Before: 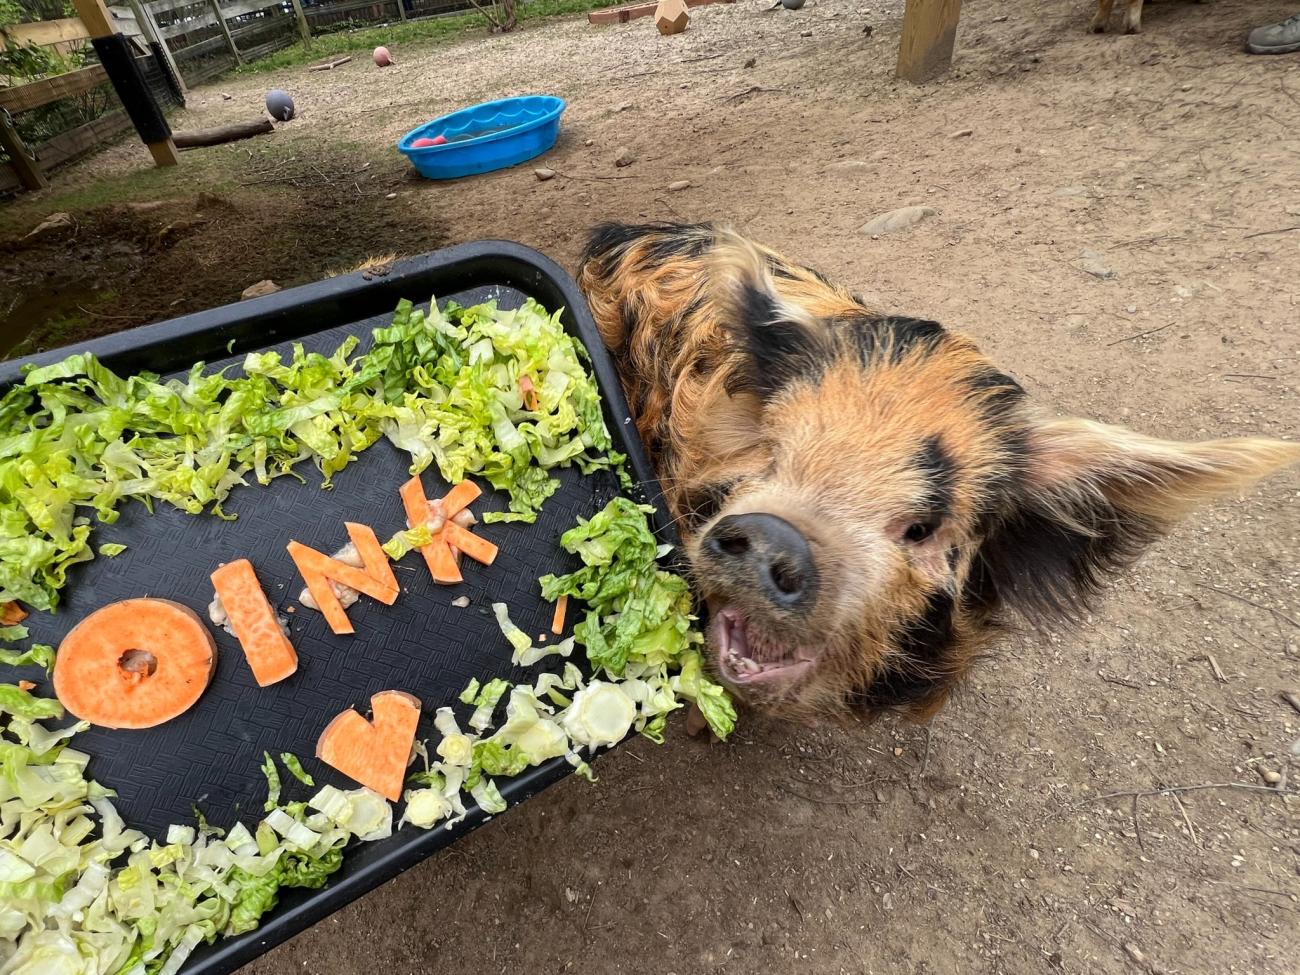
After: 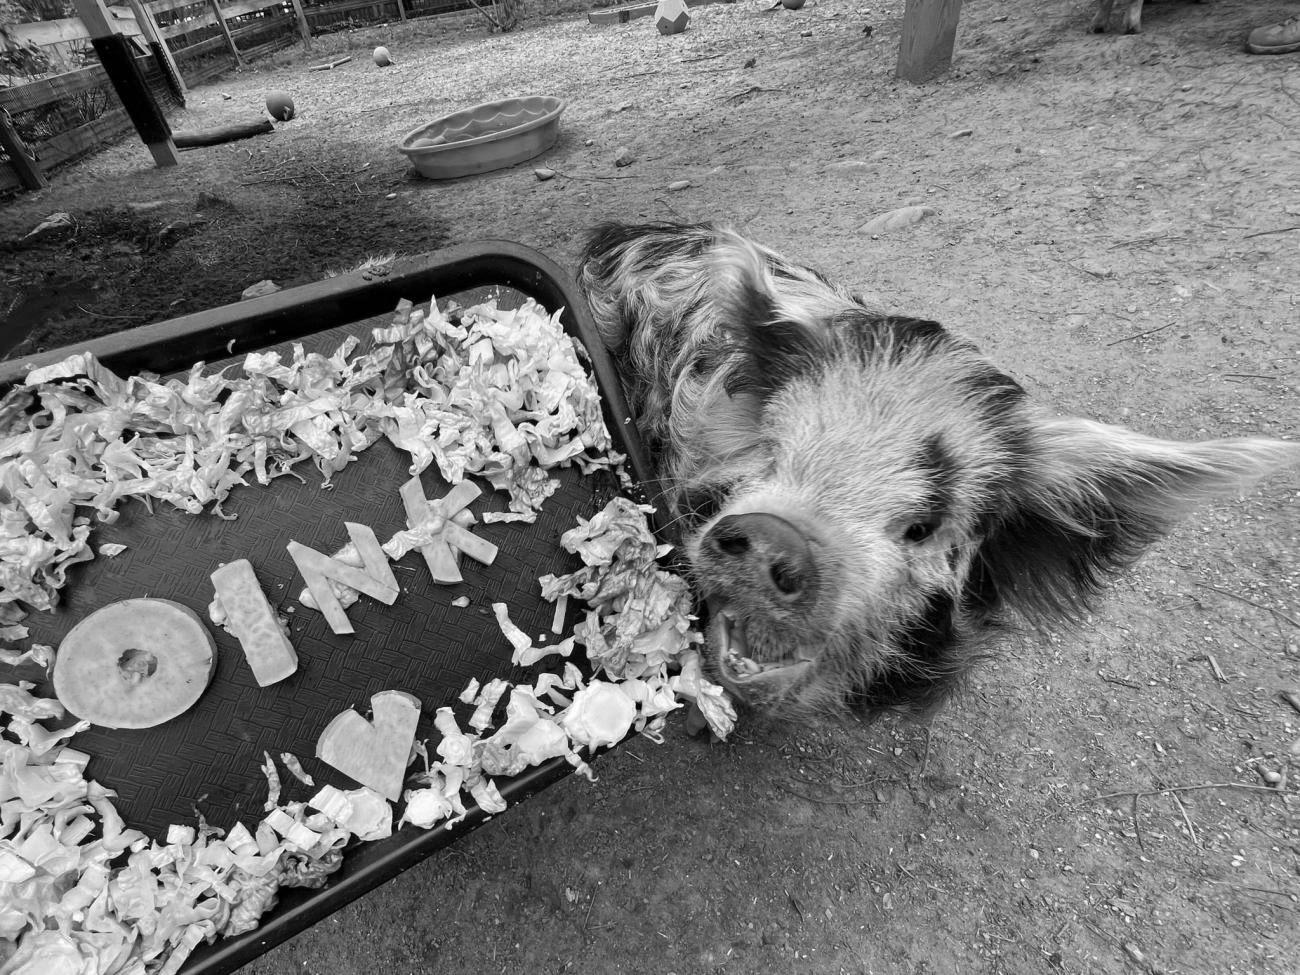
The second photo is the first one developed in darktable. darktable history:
shadows and highlights: shadows 52.42, soften with gaussian
monochrome: on, module defaults
